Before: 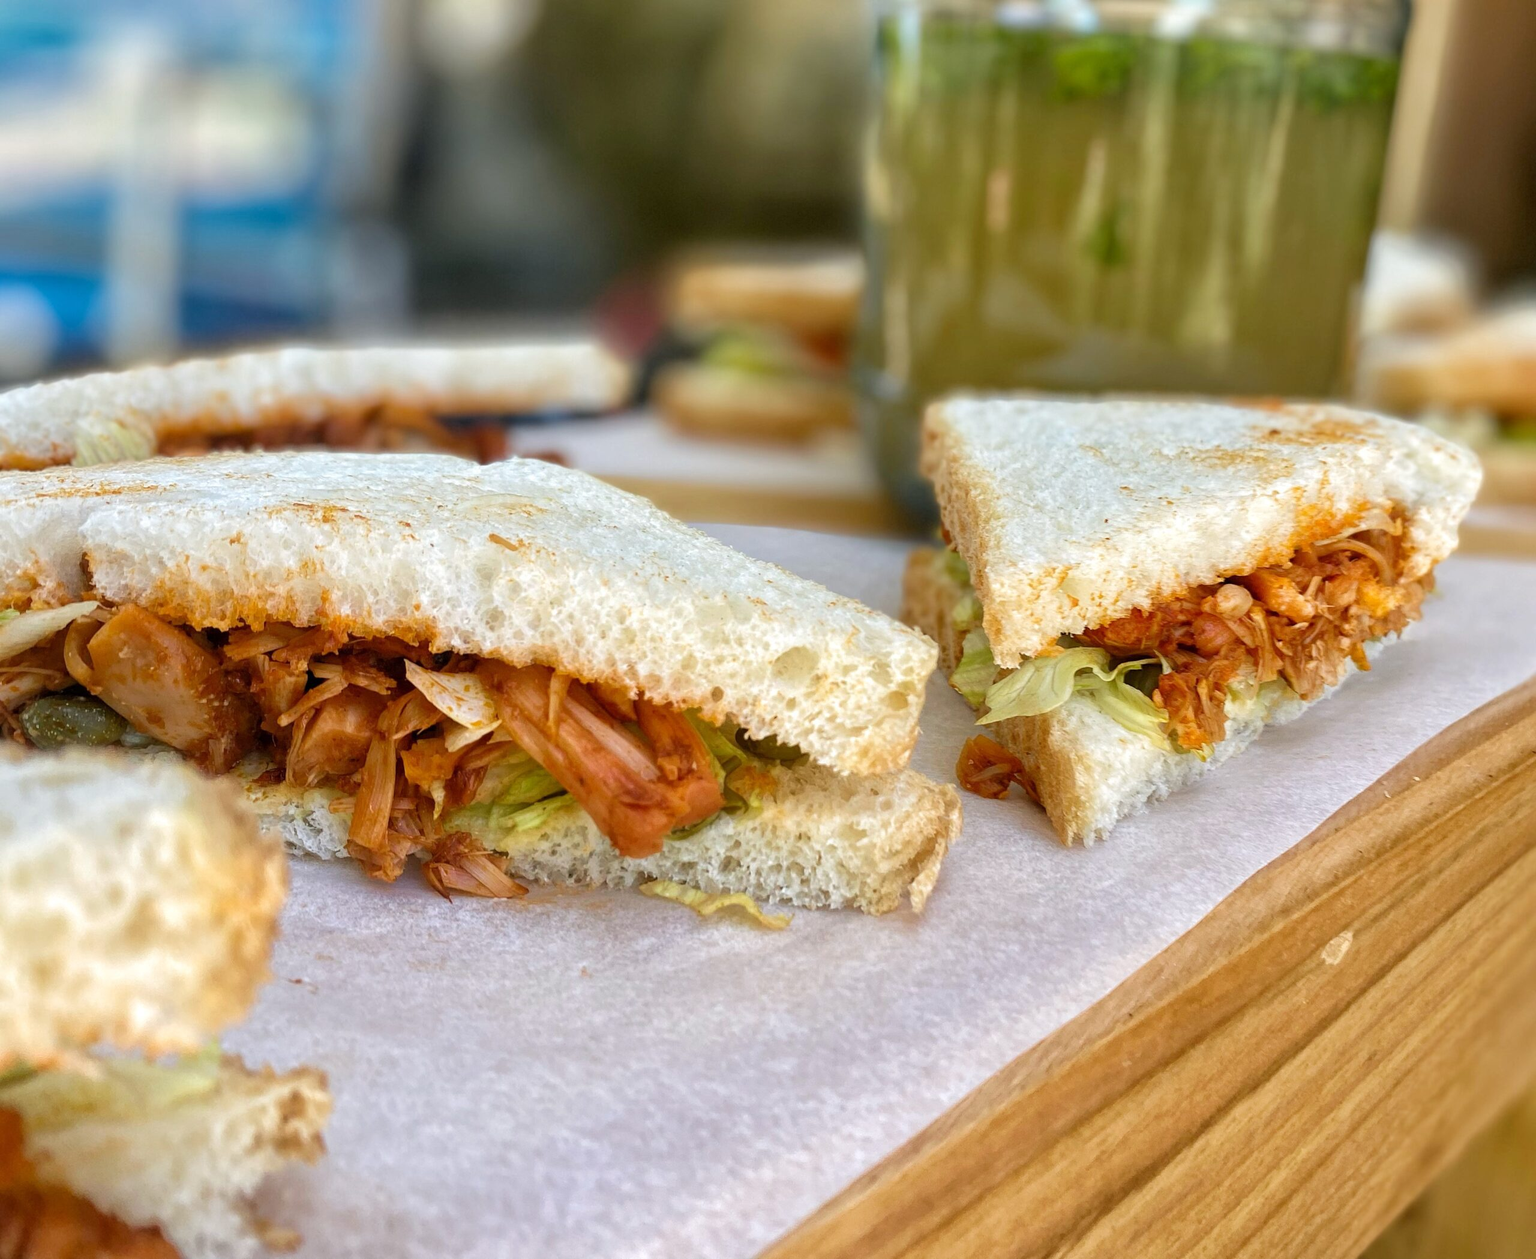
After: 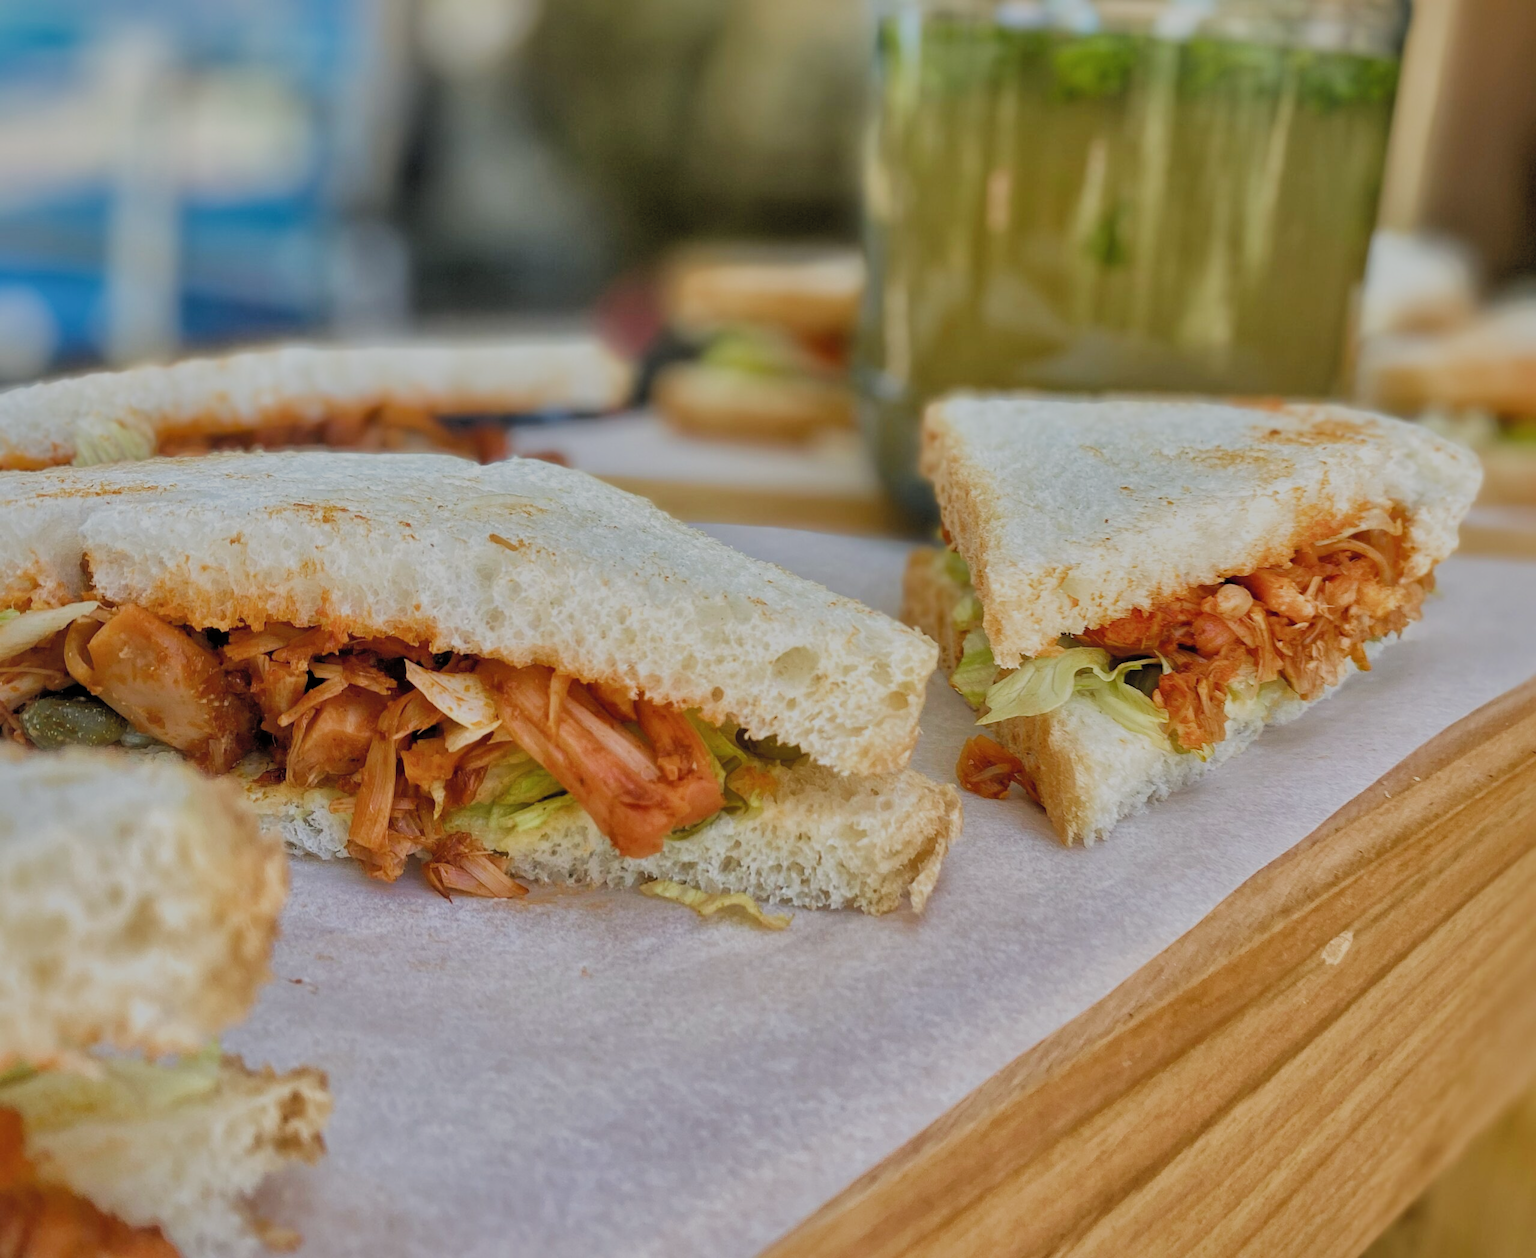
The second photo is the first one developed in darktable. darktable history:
shadows and highlights: shadows 59.5, highlights -59.87
filmic rgb: black relative exposure -7.65 EV, white relative exposure 4.56 EV, hardness 3.61, add noise in highlights 0.002, color science v3 (2019), use custom middle-gray values true, contrast in highlights soft
